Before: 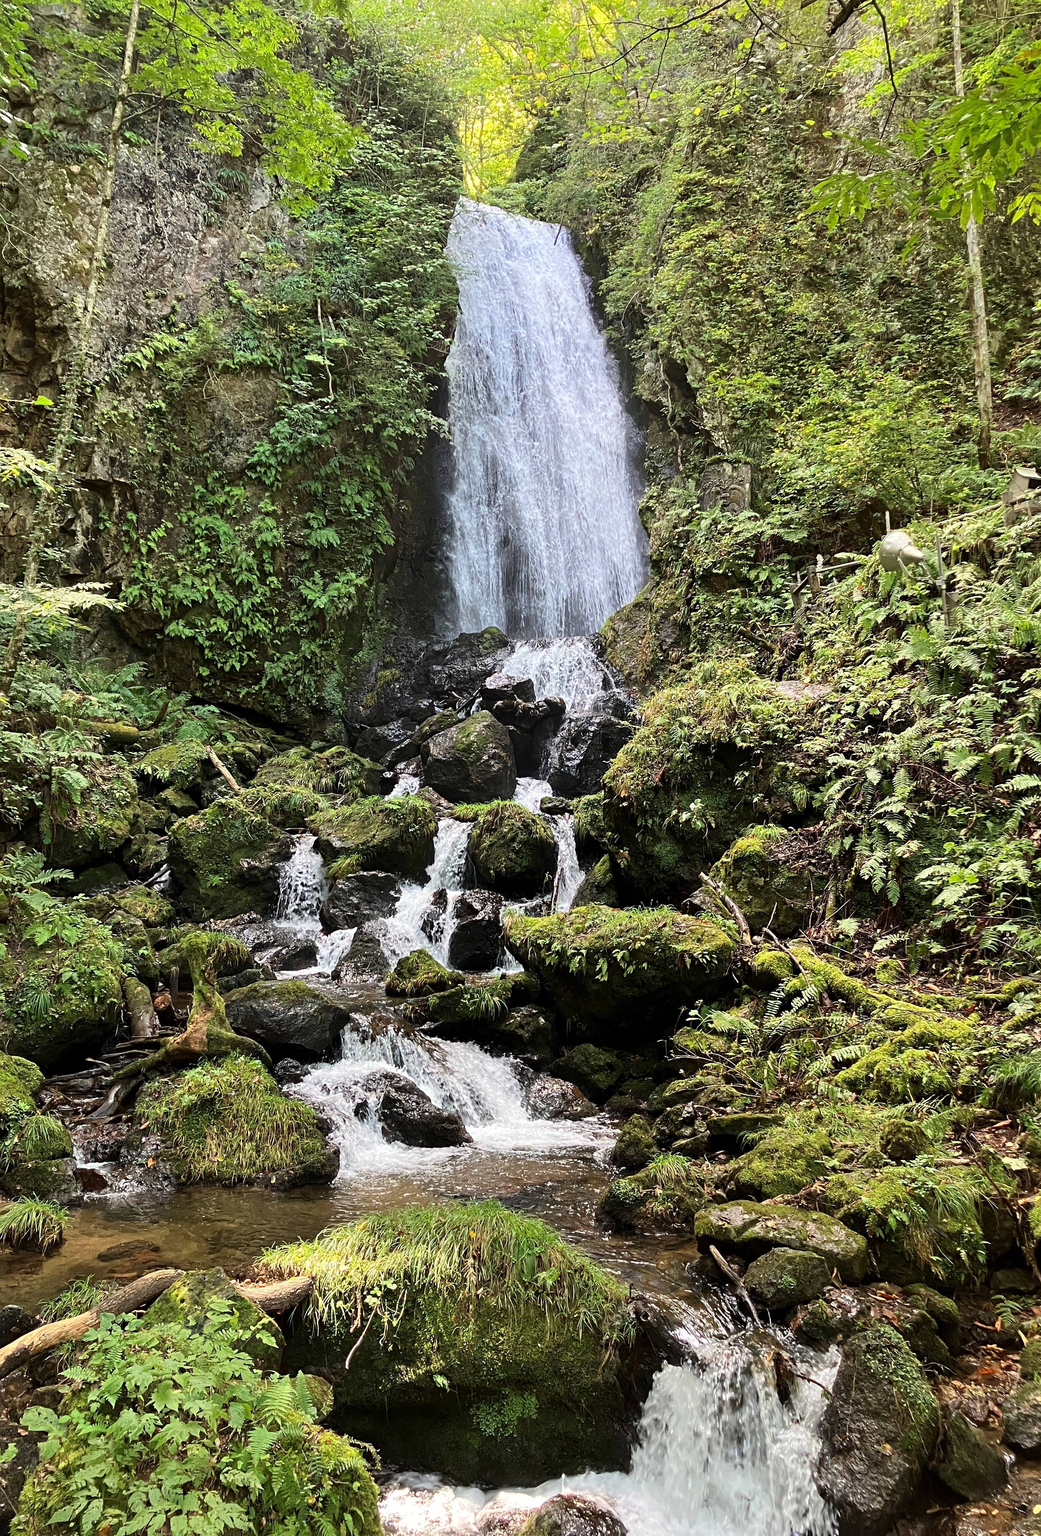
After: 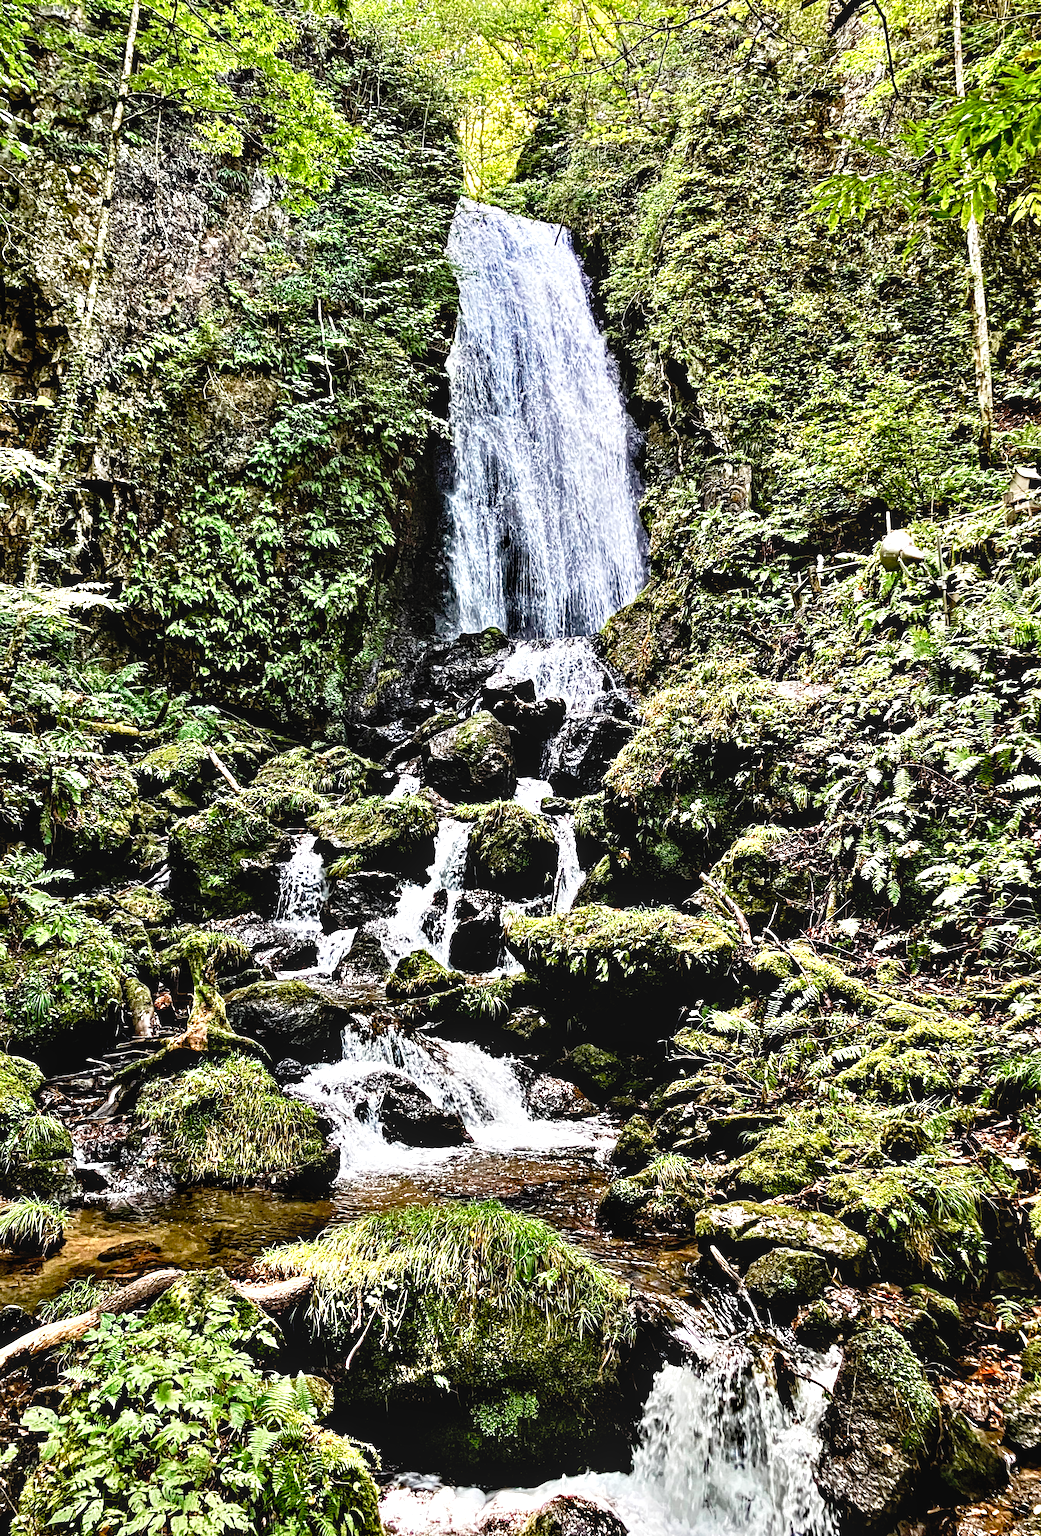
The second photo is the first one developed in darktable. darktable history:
exposure: exposure 0.014 EV, compensate highlight preservation false
tone curve: curves: ch0 [(0, 0) (0.003, 0.005) (0.011, 0.008) (0.025, 0.014) (0.044, 0.021) (0.069, 0.027) (0.1, 0.041) (0.136, 0.083) (0.177, 0.138) (0.224, 0.197) (0.277, 0.259) (0.335, 0.331) (0.399, 0.399) (0.468, 0.476) (0.543, 0.547) (0.623, 0.635) (0.709, 0.753) (0.801, 0.847) (0.898, 0.94) (1, 1)], preserve colors none
local contrast: on, module defaults
contrast equalizer: octaves 7, y [[0.48, 0.654, 0.731, 0.706, 0.772, 0.382], [0.55 ×6], [0 ×6], [0 ×6], [0 ×6]]
color balance rgb: perceptual saturation grading › global saturation 20%, perceptual saturation grading › highlights -25%, perceptual saturation grading › shadows 50%
